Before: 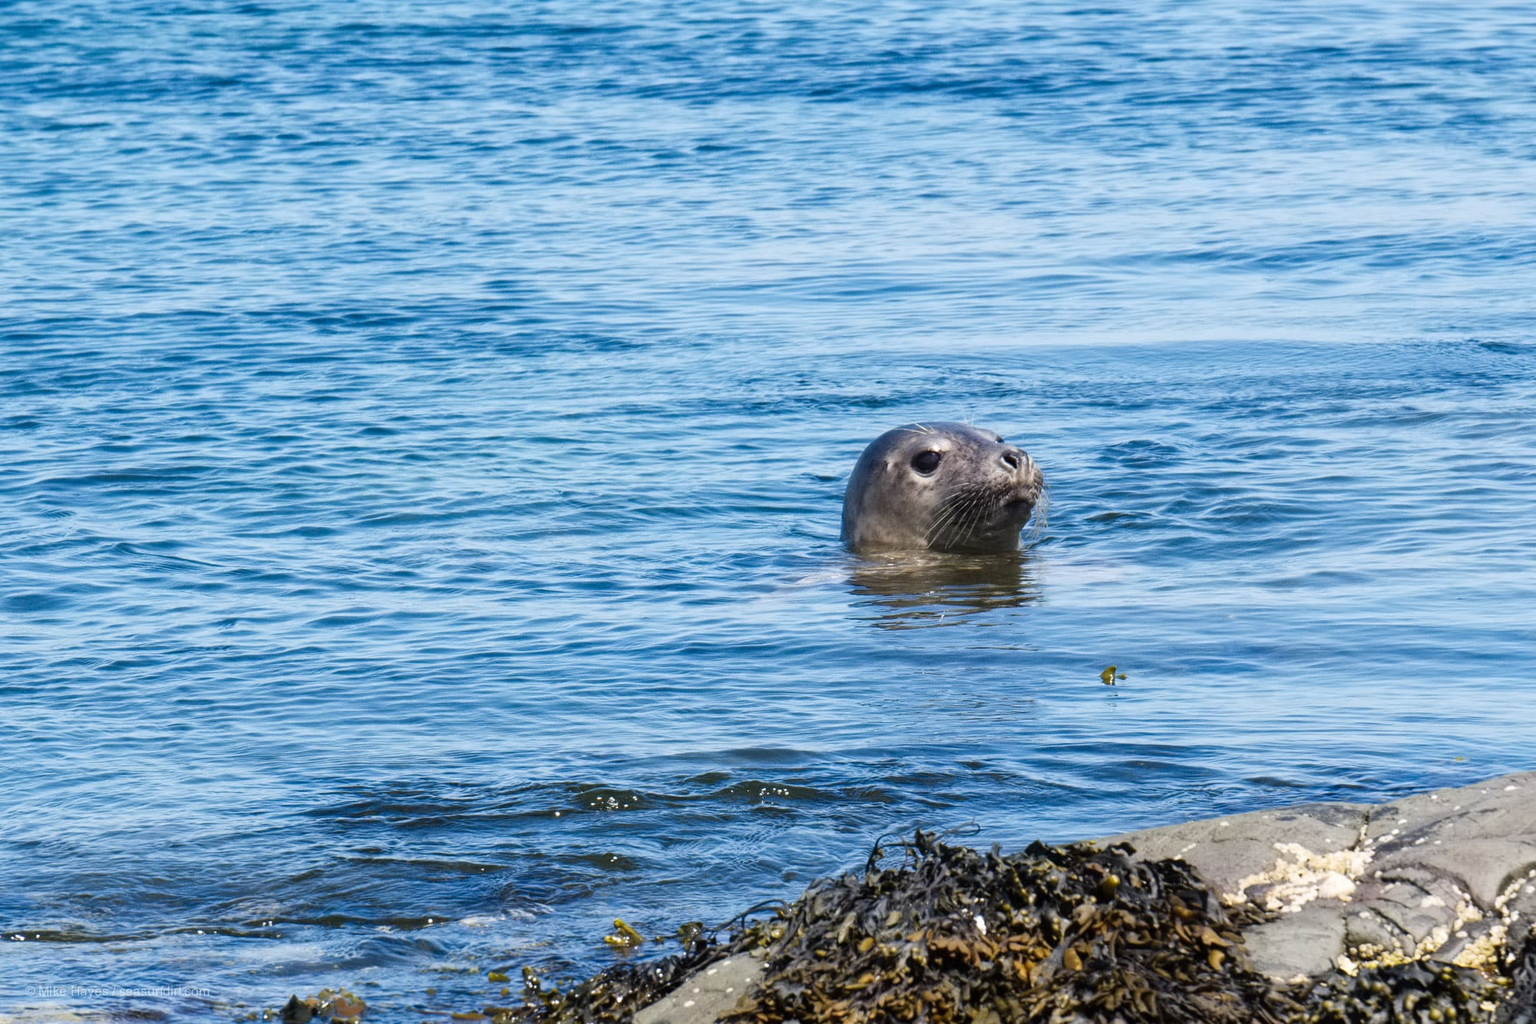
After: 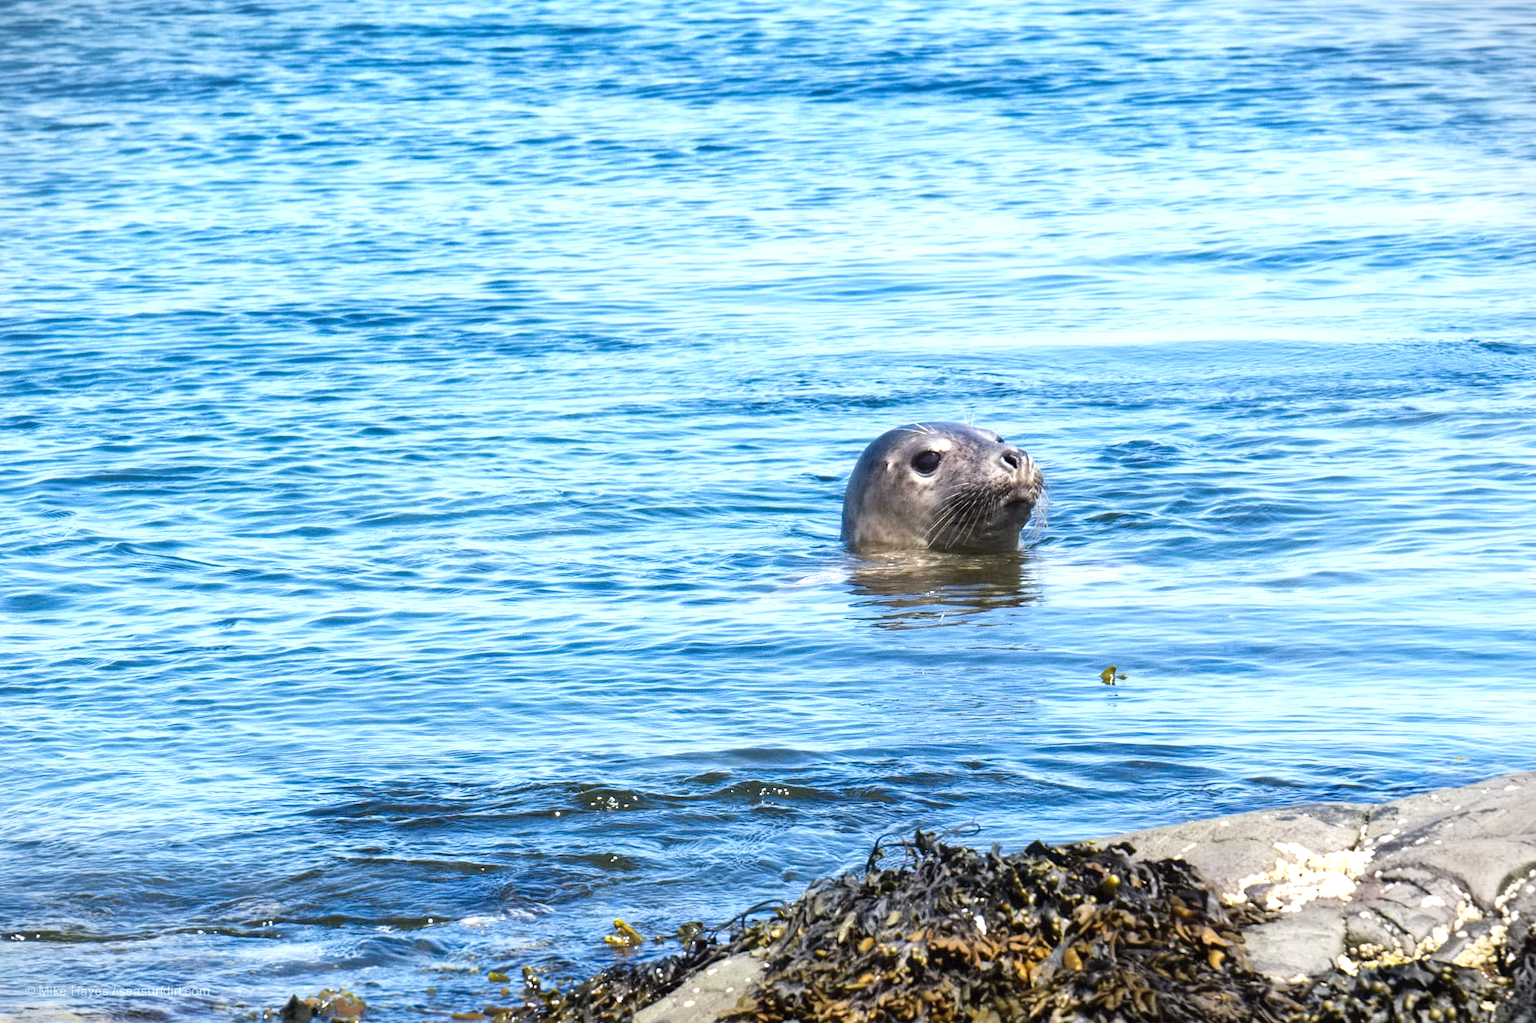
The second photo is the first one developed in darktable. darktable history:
exposure: black level correction 0, exposure 0.692 EV, compensate exposure bias true, compensate highlight preservation false
vignetting: fall-off start 99.67%, brightness -0.408, saturation -0.293, width/height ratio 1.303, unbound false
